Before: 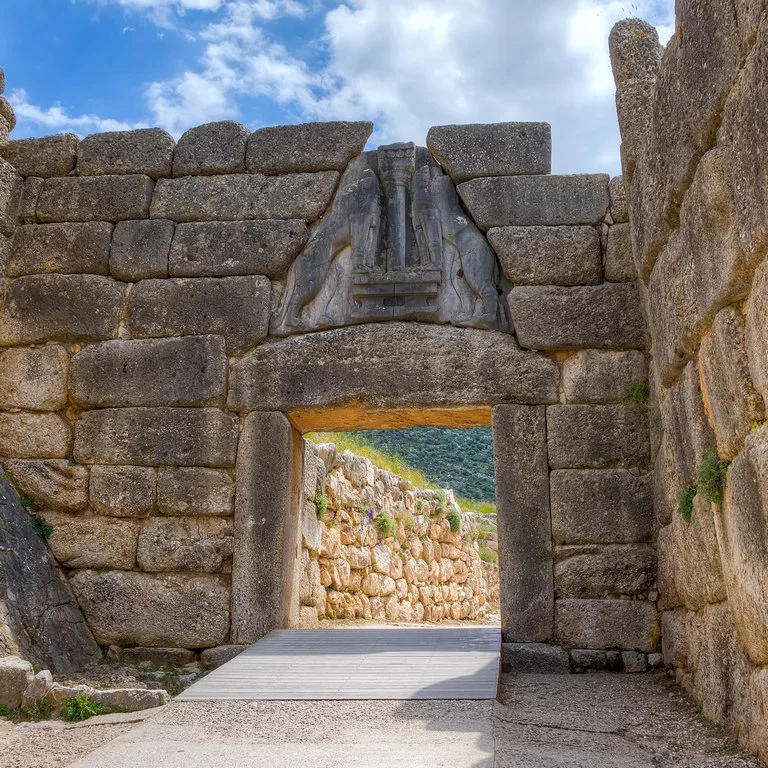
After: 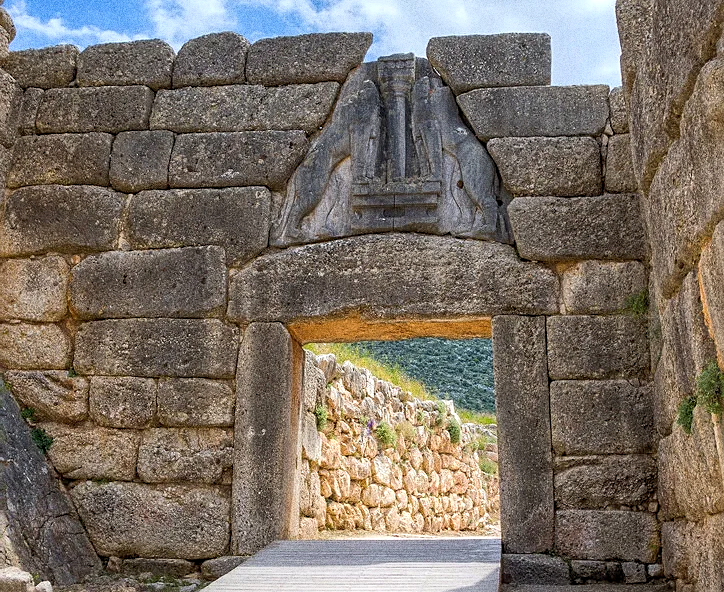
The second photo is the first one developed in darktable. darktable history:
crop and rotate: angle 0.03°, top 11.643%, right 5.651%, bottom 11.189%
grain: strength 49.07%
color zones: curves: ch0 [(0.25, 0.5) (0.428, 0.473) (0.75, 0.5)]; ch1 [(0.243, 0.479) (0.398, 0.452) (0.75, 0.5)]
exposure: exposure 0.2 EV, compensate highlight preservation false
base curve: curves: ch0 [(0, 0) (0.472, 0.508) (1, 1)]
sharpen: on, module defaults
